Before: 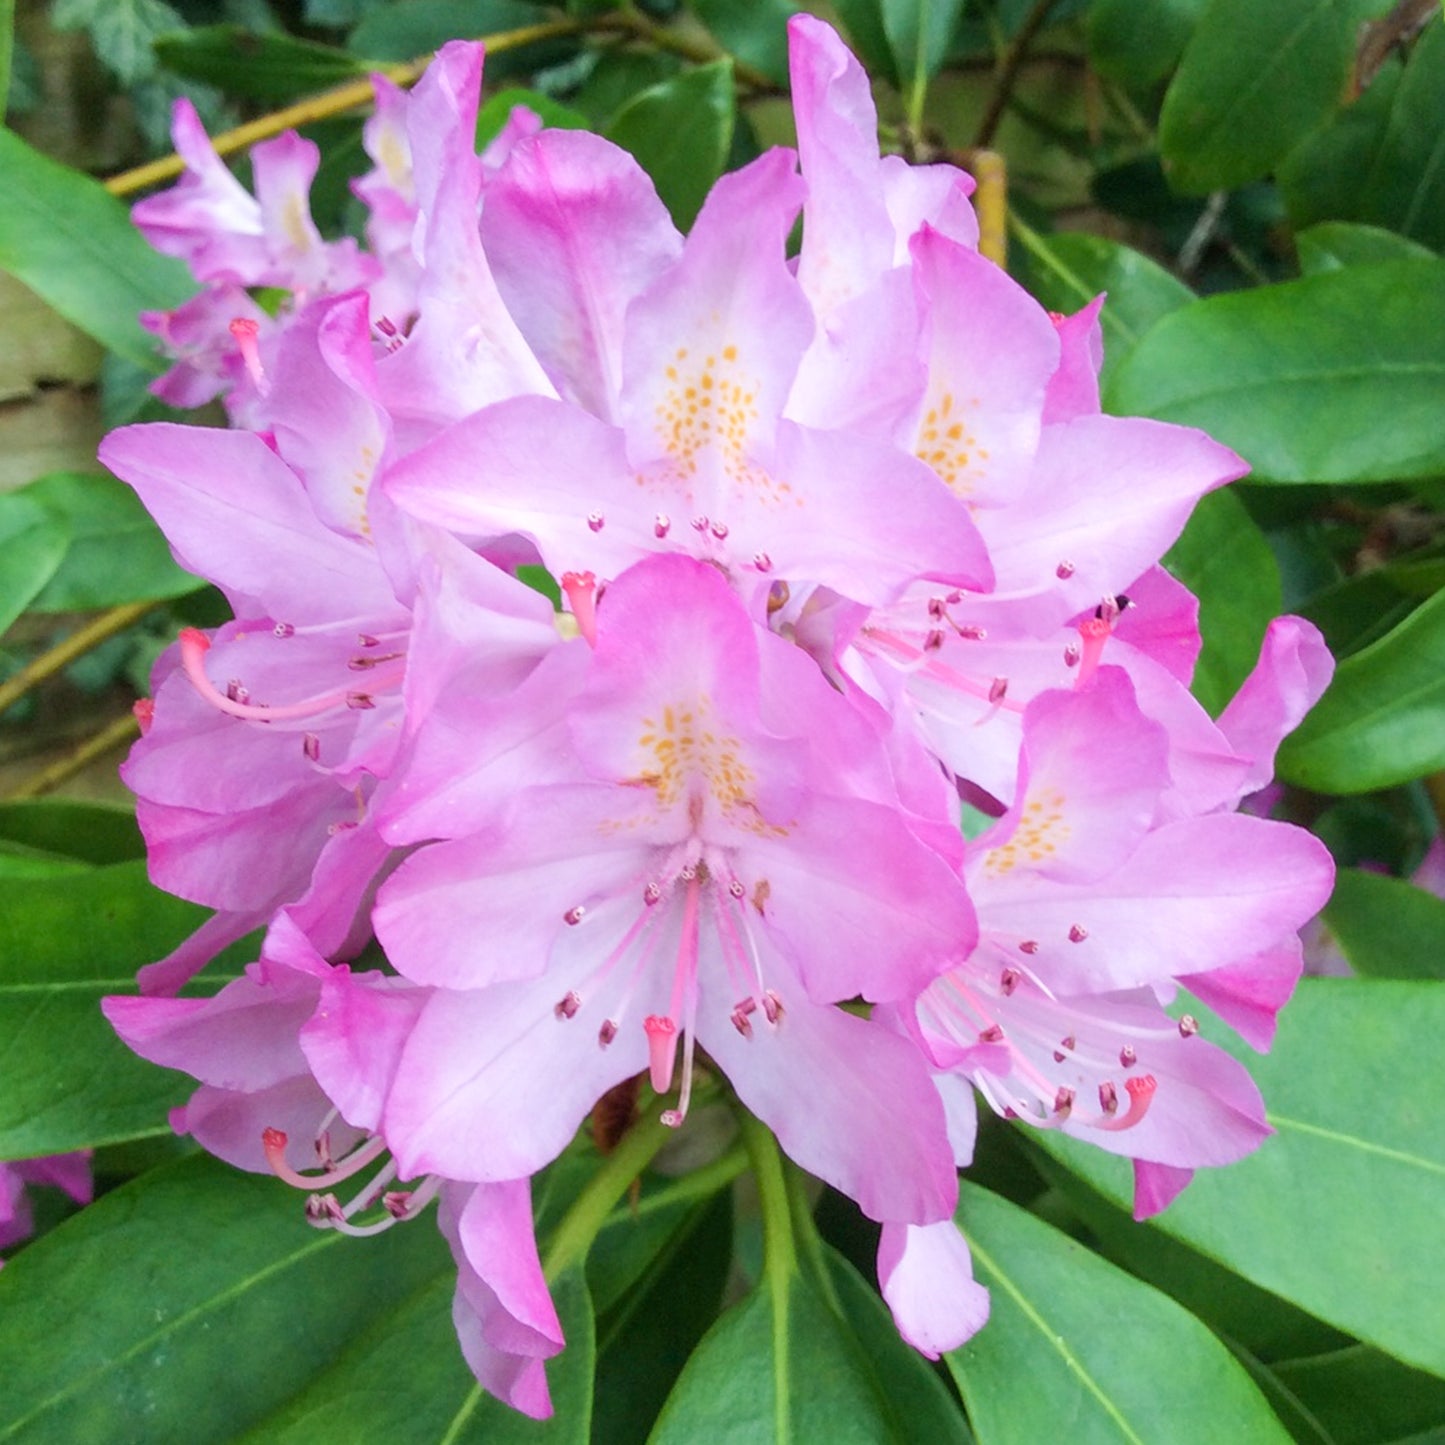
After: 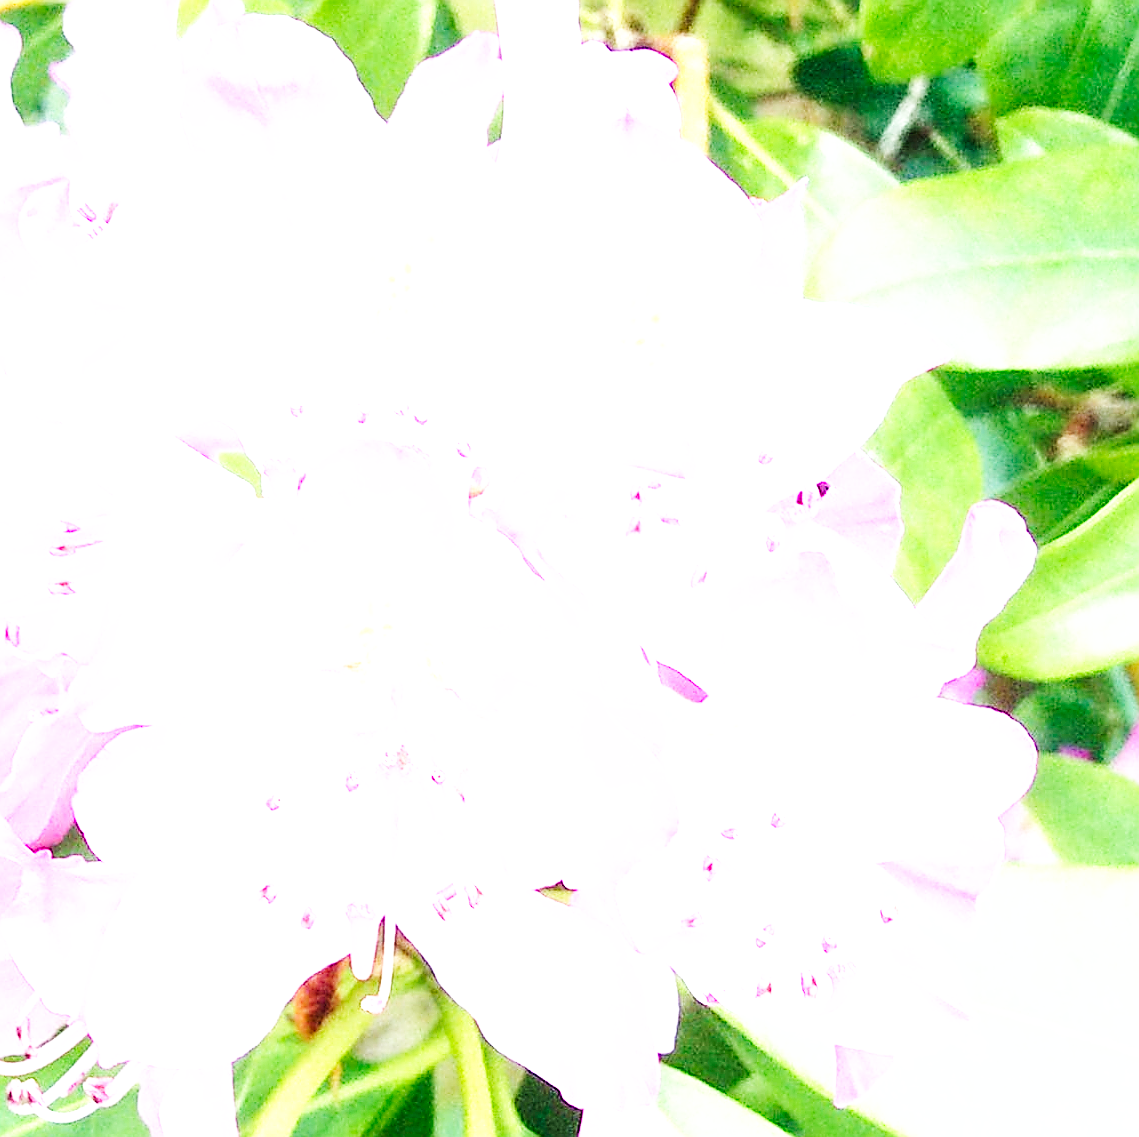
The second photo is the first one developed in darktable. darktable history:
crop and rotate: left 20.74%, top 7.912%, right 0.375%, bottom 13.378%
base curve: curves: ch0 [(0, 0.003) (0.001, 0.002) (0.006, 0.004) (0.02, 0.022) (0.048, 0.086) (0.094, 0.234) (0.162, 0.431) (0.258, 0.629) (0.385, 0.8) (0.548, 0.918) (0.751, 0.988) (1, 1)], preserve colors none
exposure: black level correction 0, exposure 1.9 EV, compensate highlight preservation false
sharpen: radius 1.4, amount 1.25, threshold 0.7
